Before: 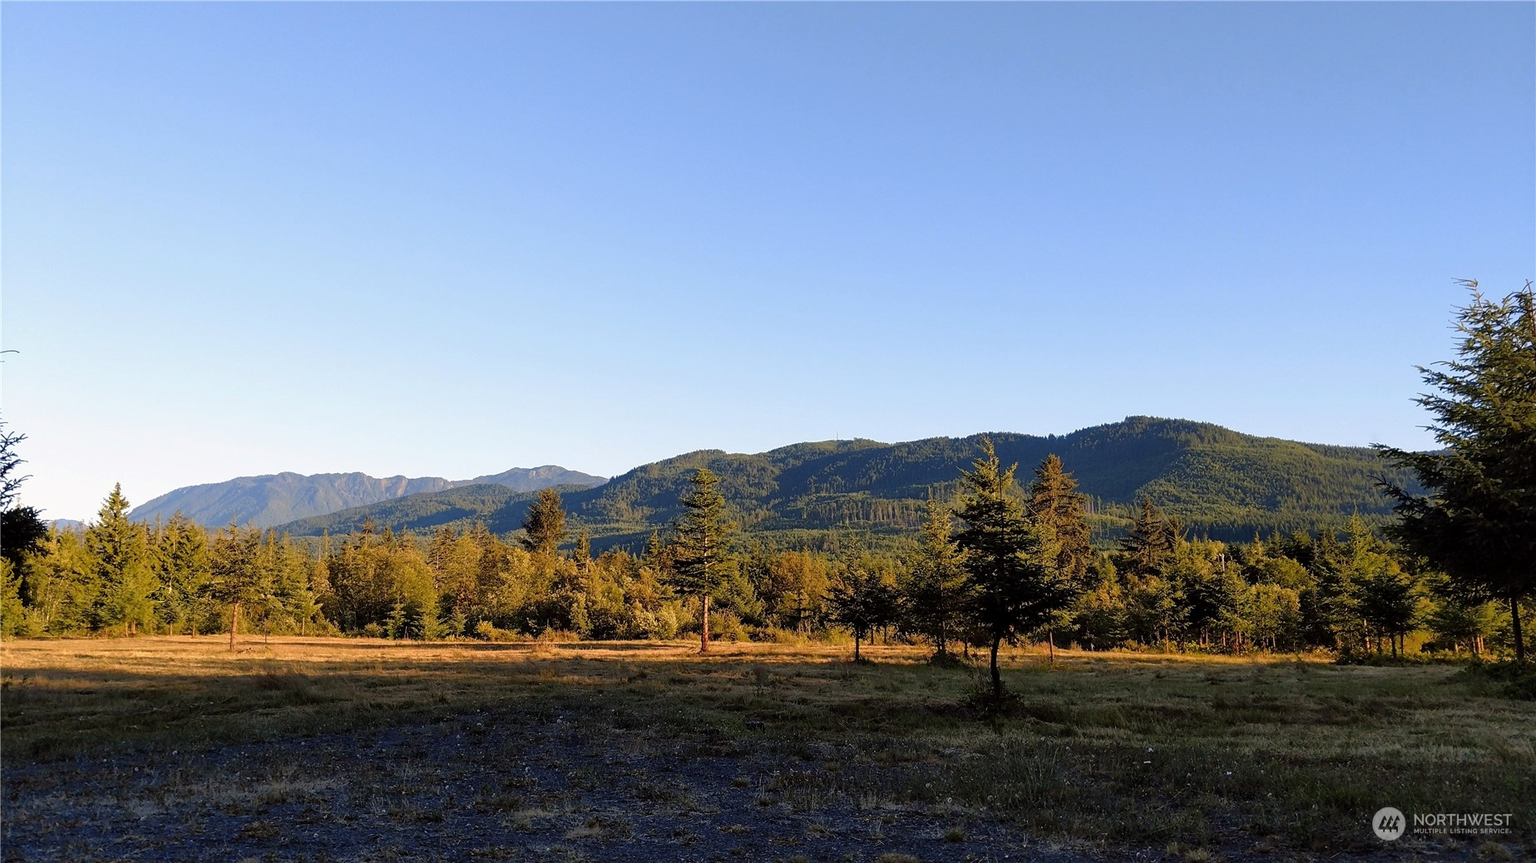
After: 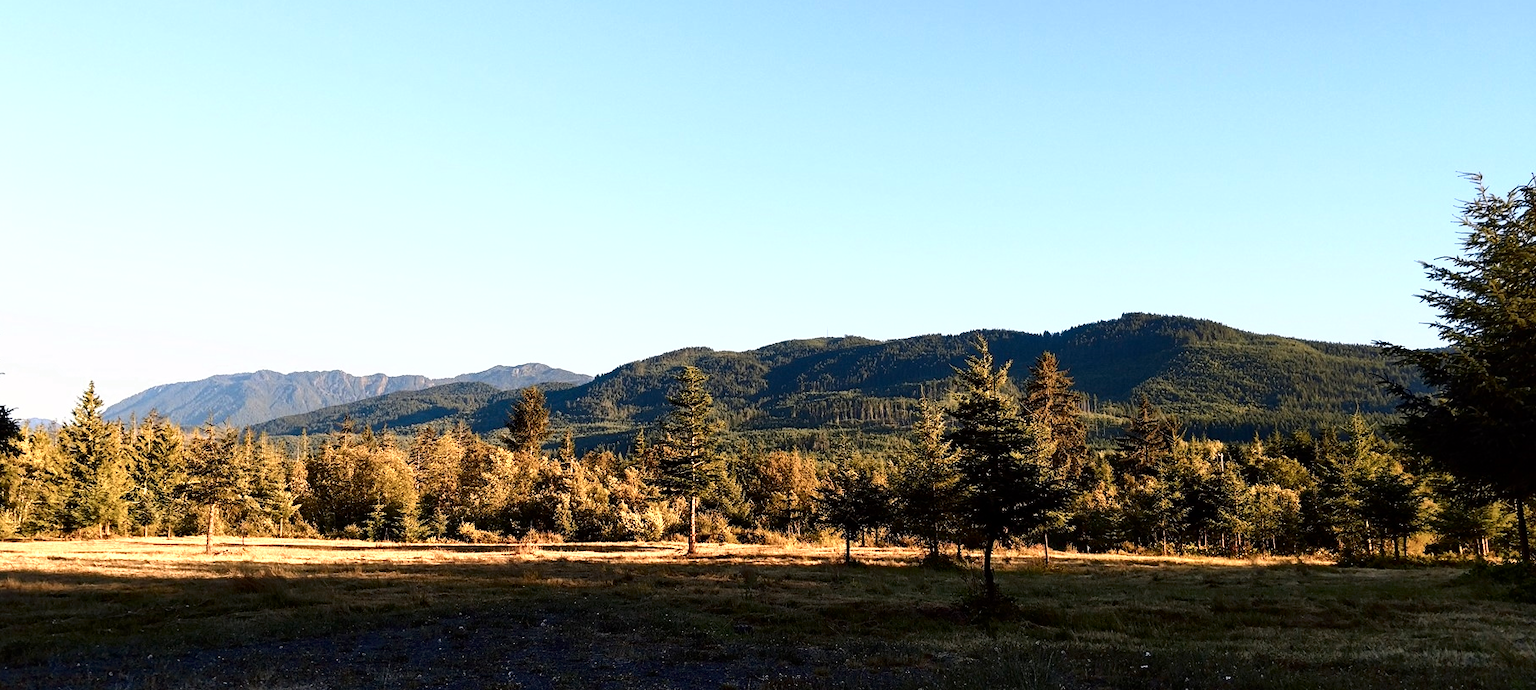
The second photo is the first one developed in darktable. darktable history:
color zones: curves: ch0 [(0.018, 0.548) (0.197, 0.654) (0.425, 0.447) (0.605, 0.658) (0.732, 0.579)]; ch1 [(0.105, 0.531) (0.224, 0.531) (0.386, 0.39) (0.618, 0.456) (0.732, 0.456) (0.956, 0.421)]; ch2 [(0.039, 0.583) (0.215, 0.465) (0.399, 0.544) (0.465, 0.548) (0.614, 0.447) (0.724, 0.43) (0.882, 0.623) (0.956, 0.632)]
contrast brightness saturation: contrast 0.279
haze removal: compatibility mode true, adaptive false
crop and rotate: left 1.867%, top 12.85%, right 0.304%, bottom 8.892%
